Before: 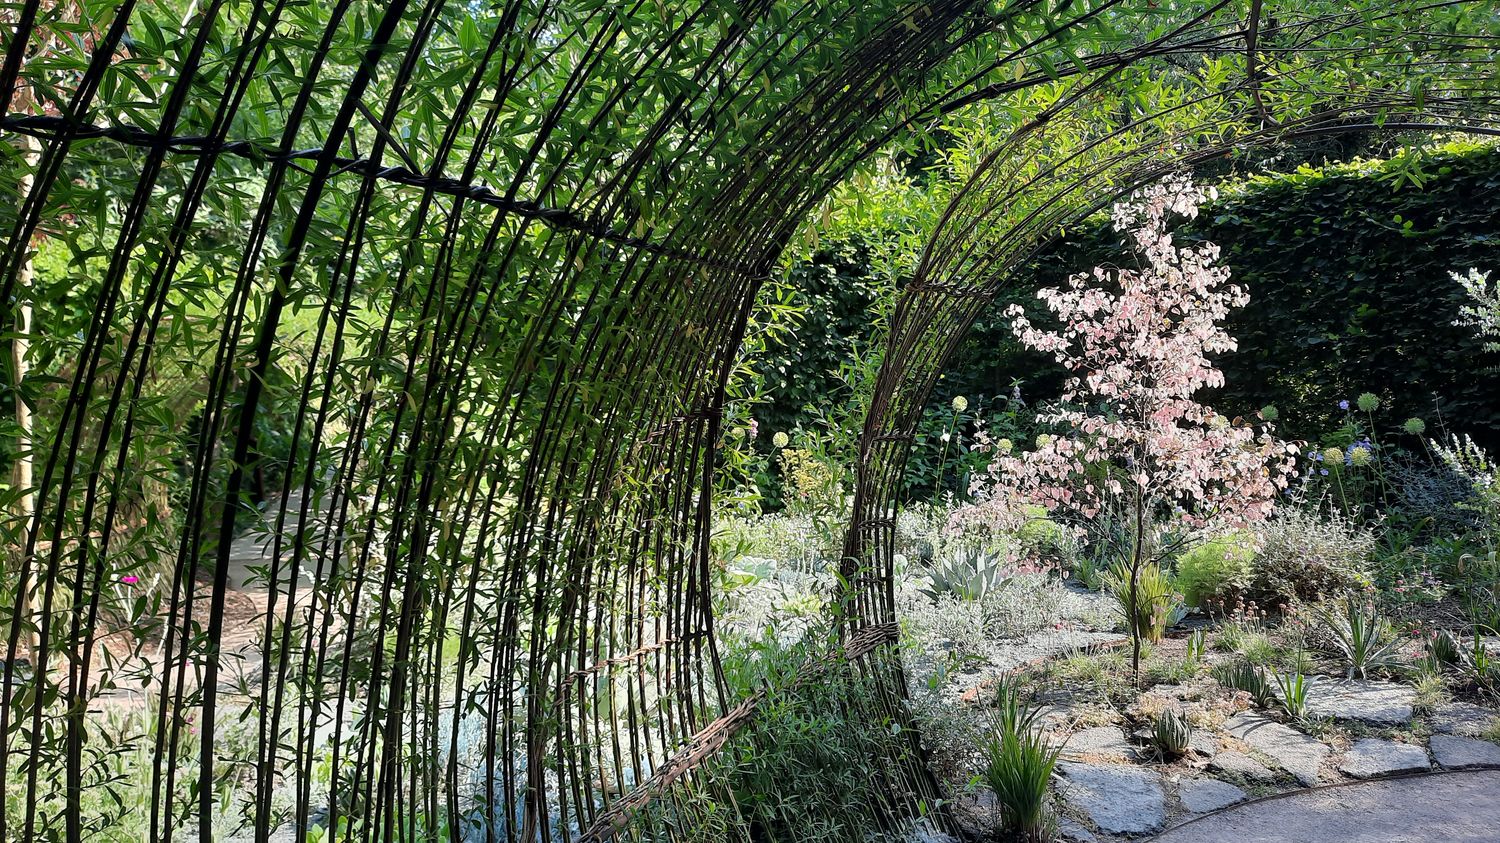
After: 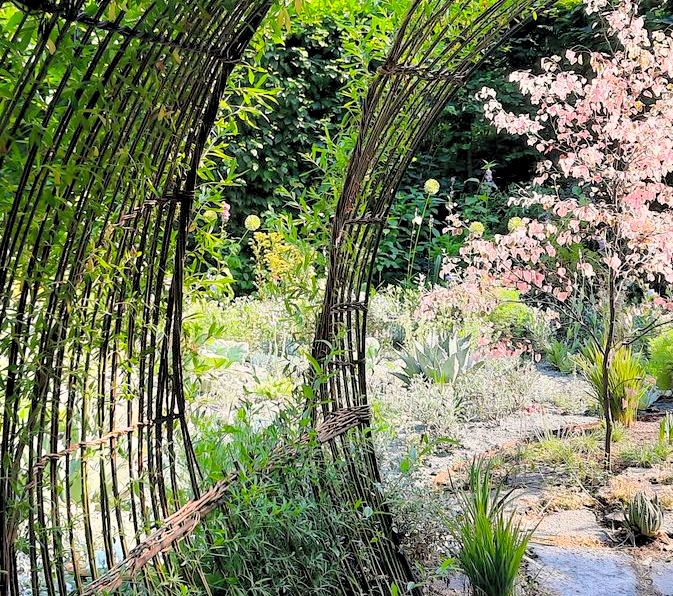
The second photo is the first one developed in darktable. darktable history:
crop: left 35.235%, top 25.82%, right 19.844%, bottom 3.416%
color balance rgb: global offset › luminance -0.369%, perceptual saturation grading › global saturation 14.742%, global vibrance 5.869%
contrast brightness saturation: contrast 0.096, brightness 0.316, saturation 0.142
color correction: highlights a* 3.41, highlights b* 2.1, saturation 1.18
